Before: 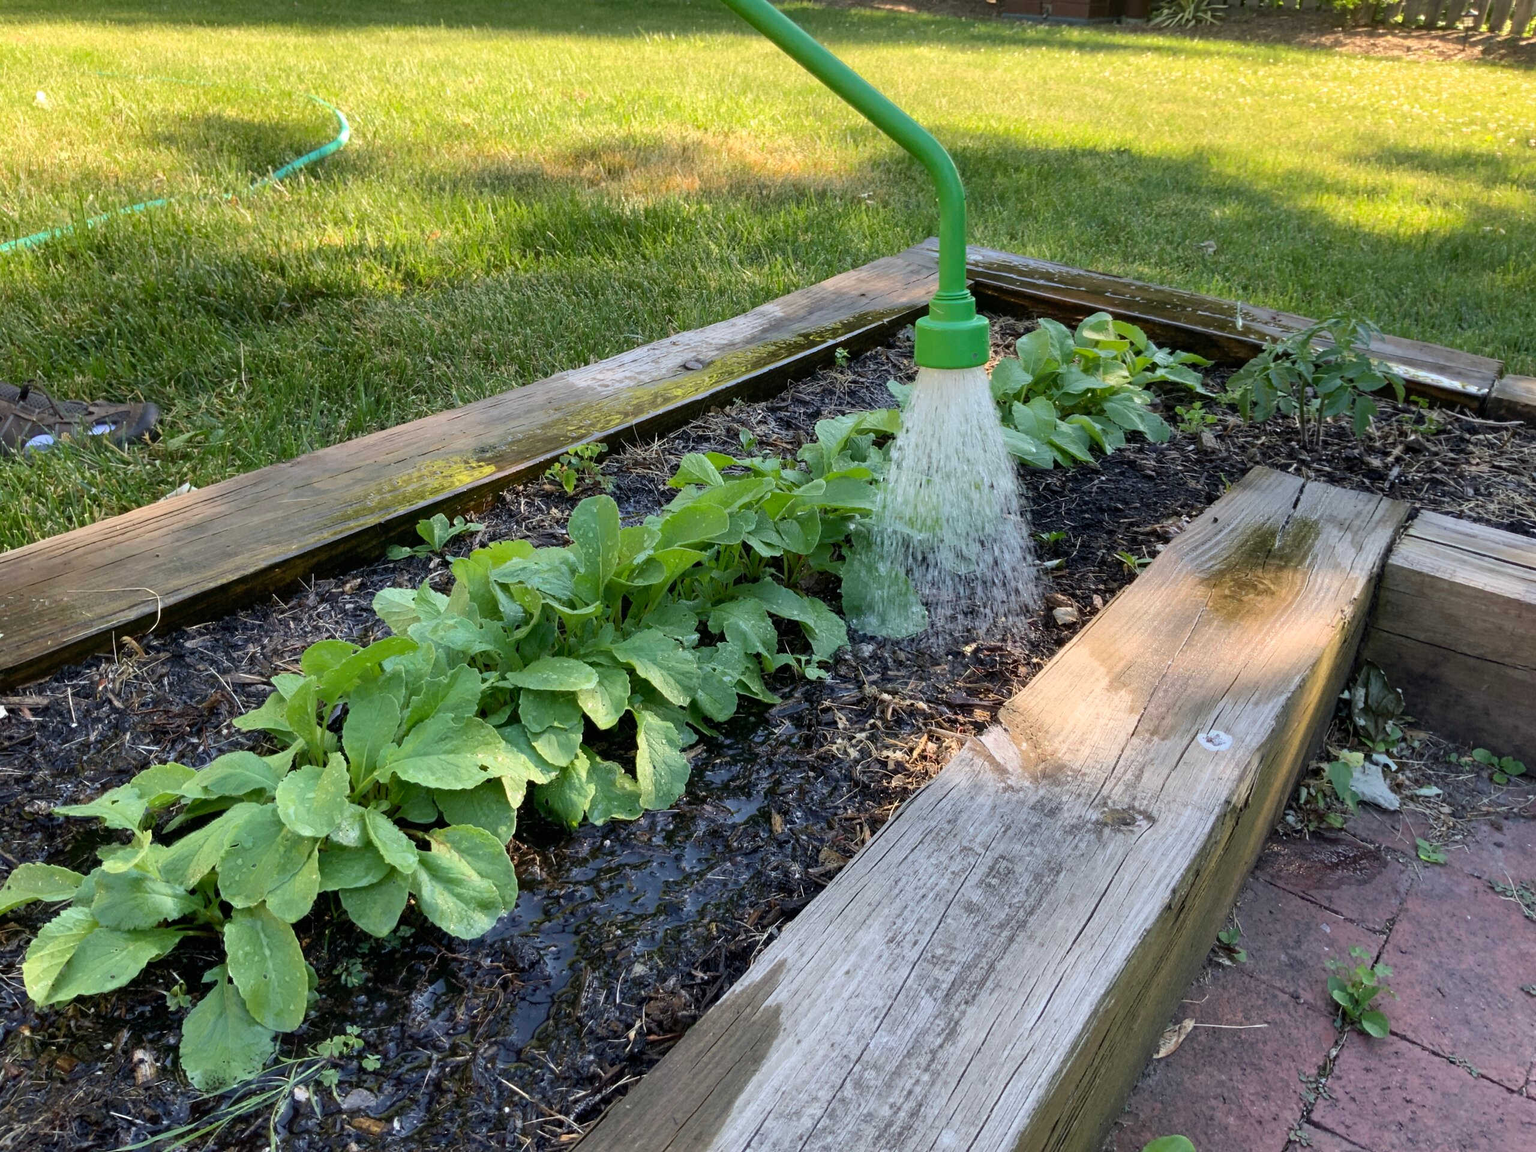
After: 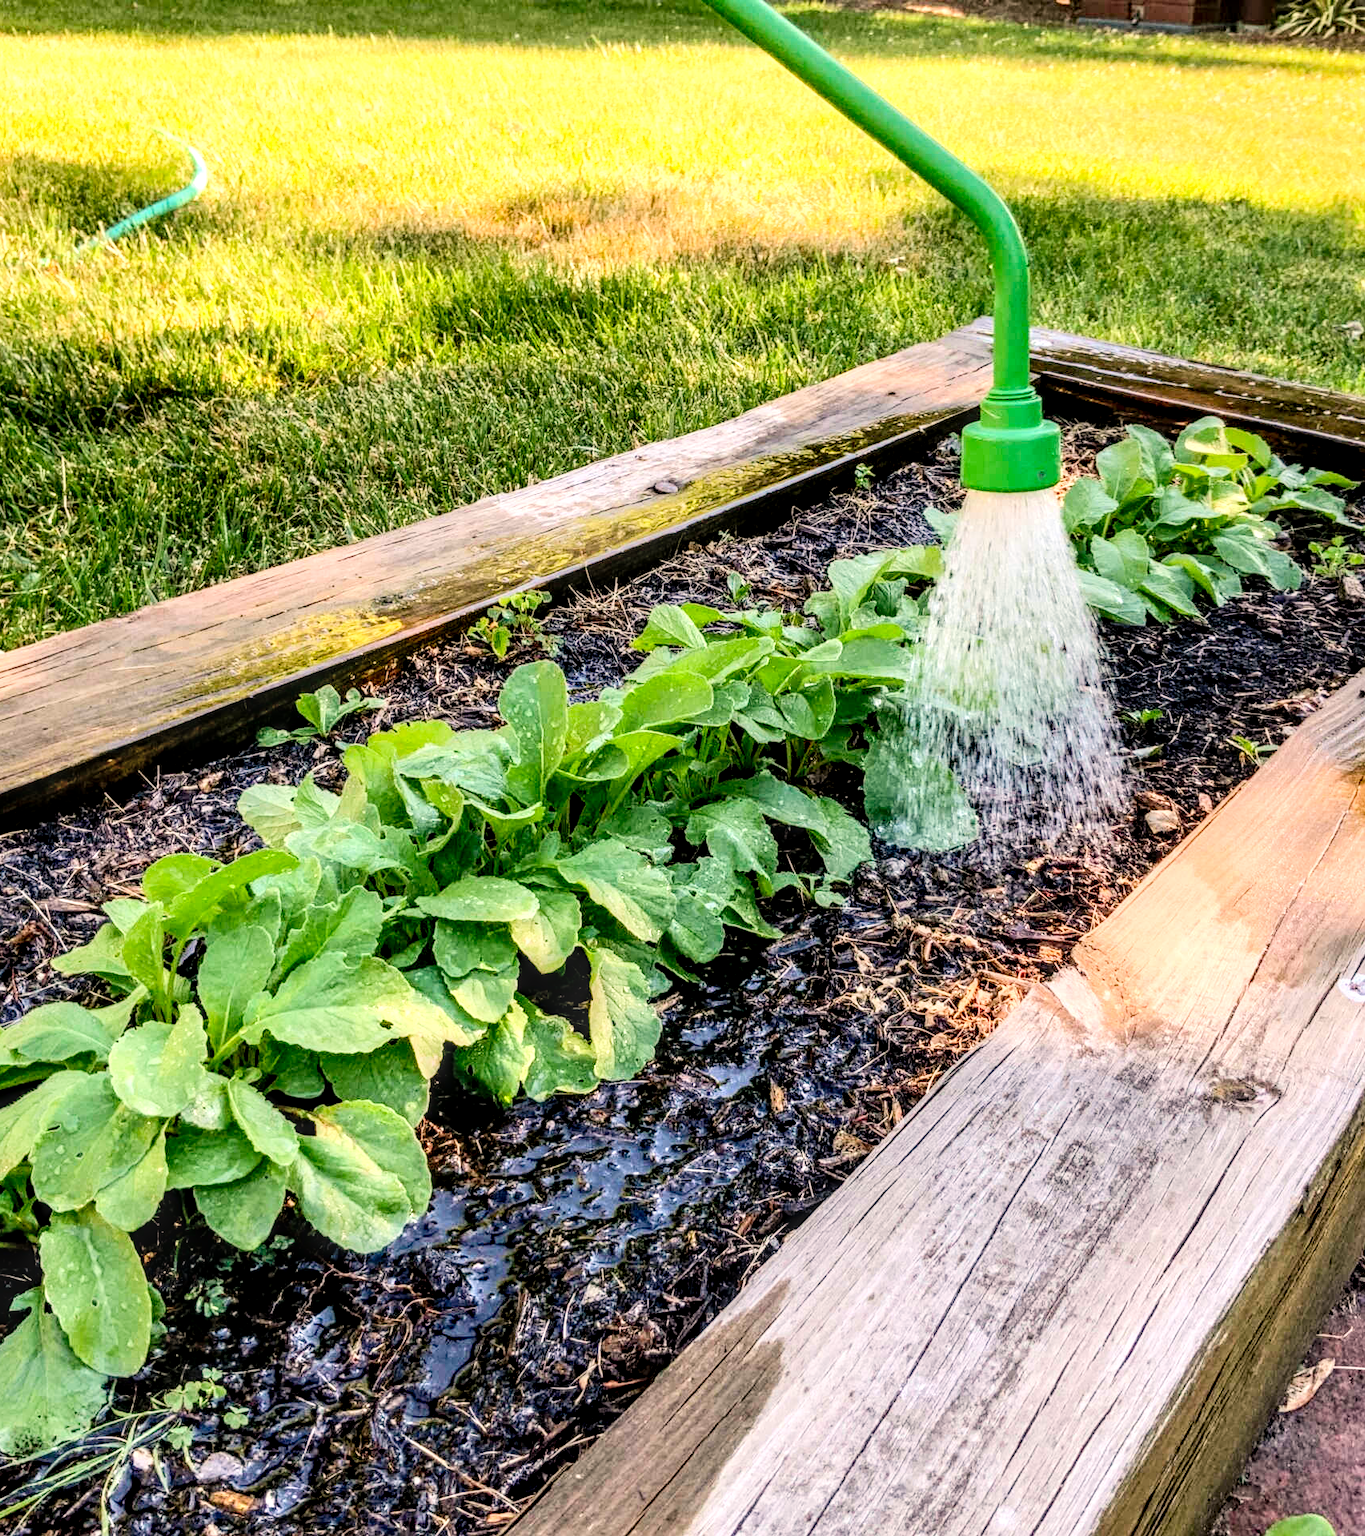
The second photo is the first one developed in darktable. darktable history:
contrast brightness saturation: contrast 0.04, saturation 0.16
filmic rgb: black relative exposure -7.65 EV, white relative exposure 4.56 EV, hardness 3.61
local contrast: highlights 0%, shadows 0%, detail 182%
crop and rotate: left 12.673%, right 20.66%
levels: levels [0, 0.397, 0.955]
tone equalizer: -8 EV -0.75 EV, -7 EV -0.7 EV, -6 EV -0.6 EV, -5 EV -0.4 EV, -3 EV 0.4 EV, -2 EV 0.6 EV, -1 EV 0.7 EV, +0 EV 0.75 EV, edges refinement/feathering 500, mask exposure compensation -1.57 EV, preserve details no
white balance: red 1.127, blue 0.943
